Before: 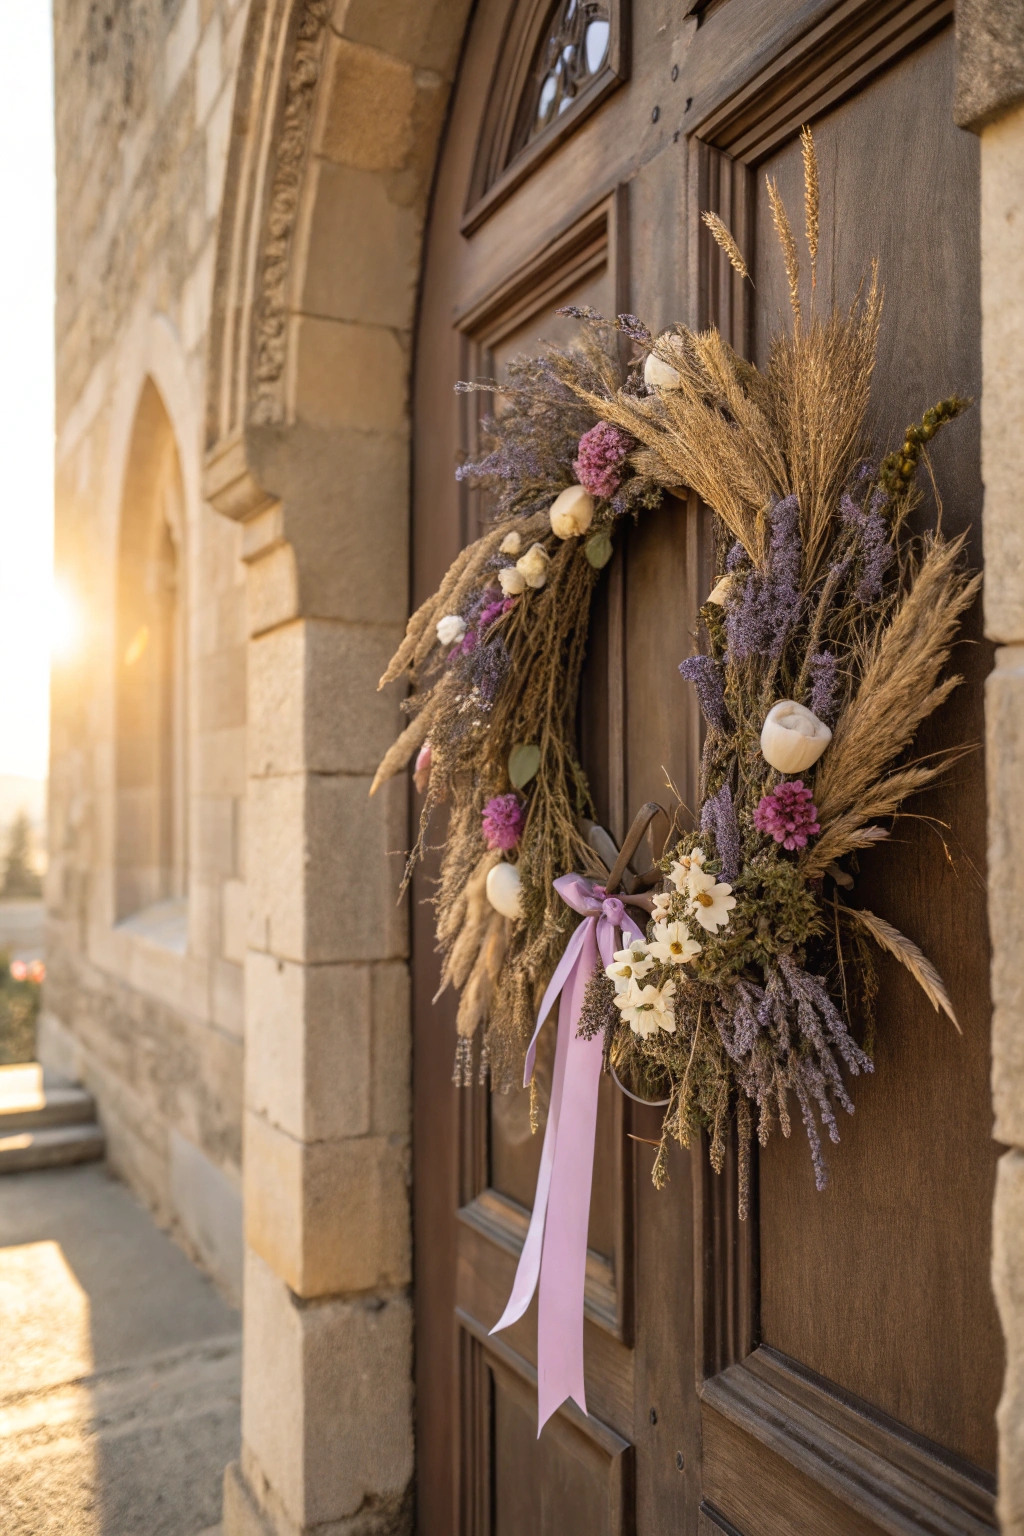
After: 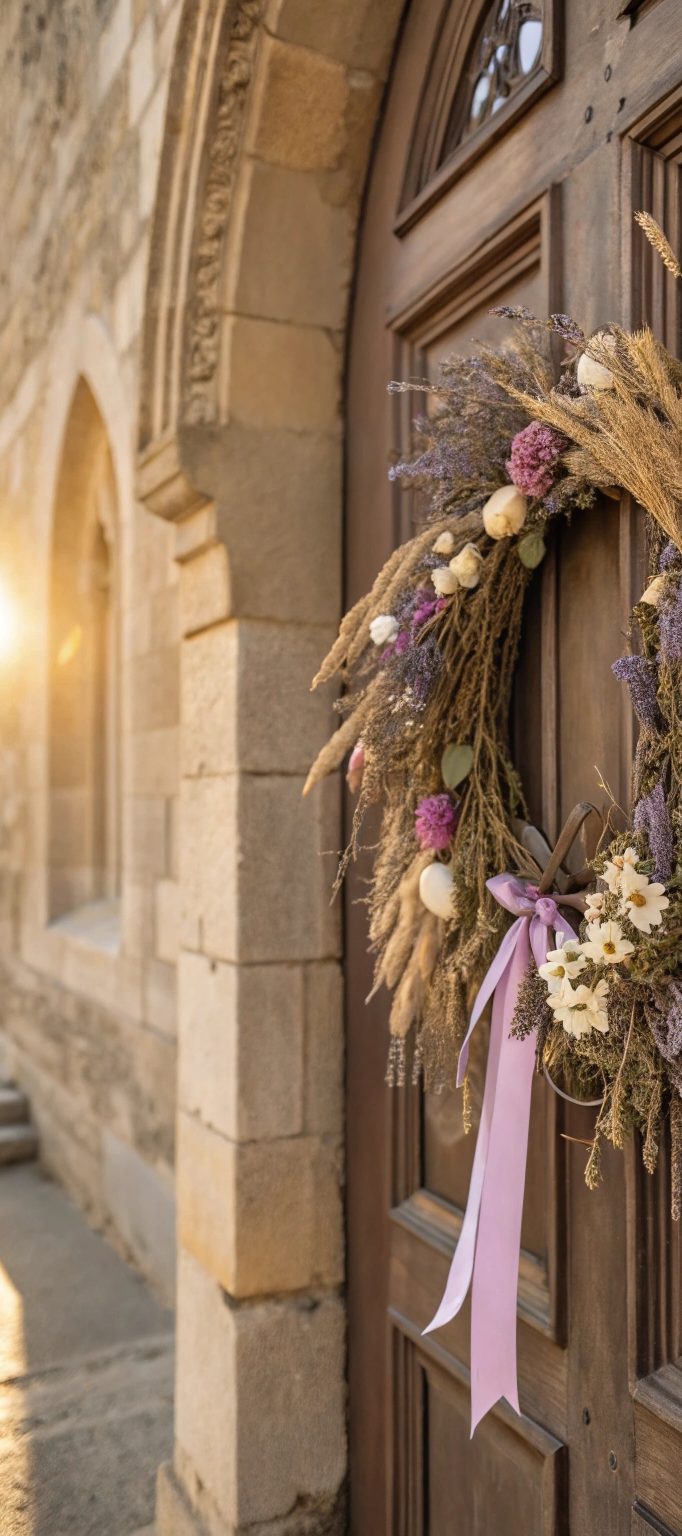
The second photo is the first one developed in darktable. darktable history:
crop and rotate: left 6.617%, right 26.717%
shadows and highlights: low approximation 0.01, soften with gaussian
